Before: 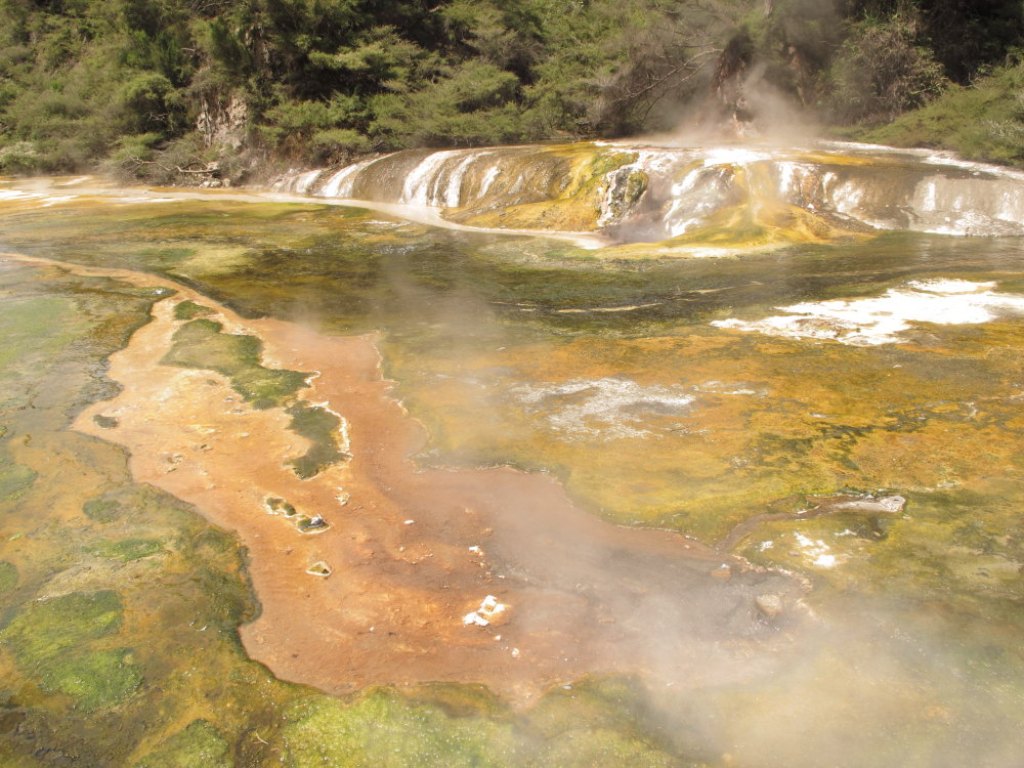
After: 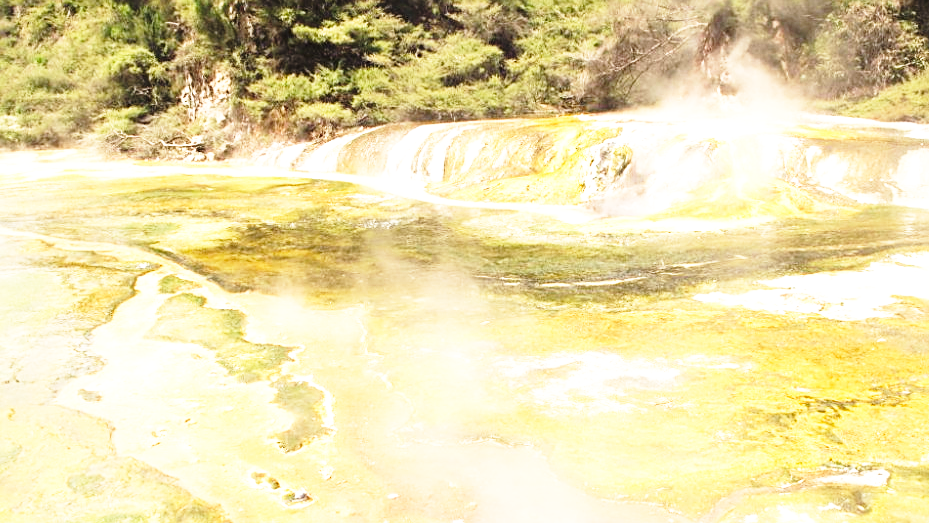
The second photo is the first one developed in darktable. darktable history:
crop: left 1.59%, top 3.401%, right 7.591%, bottom 28.43%
base curve: curves: ch0 [(0, 0) (0.026, 0.03) (0.109, 0.232) (0.351, 0.748) (0.669, 0.968) (1, 1)], preserve colors none
sharpen: on, module defaults
exposure: black level correction 0, exposure 0.697 EV, compensate highlight preservation false
